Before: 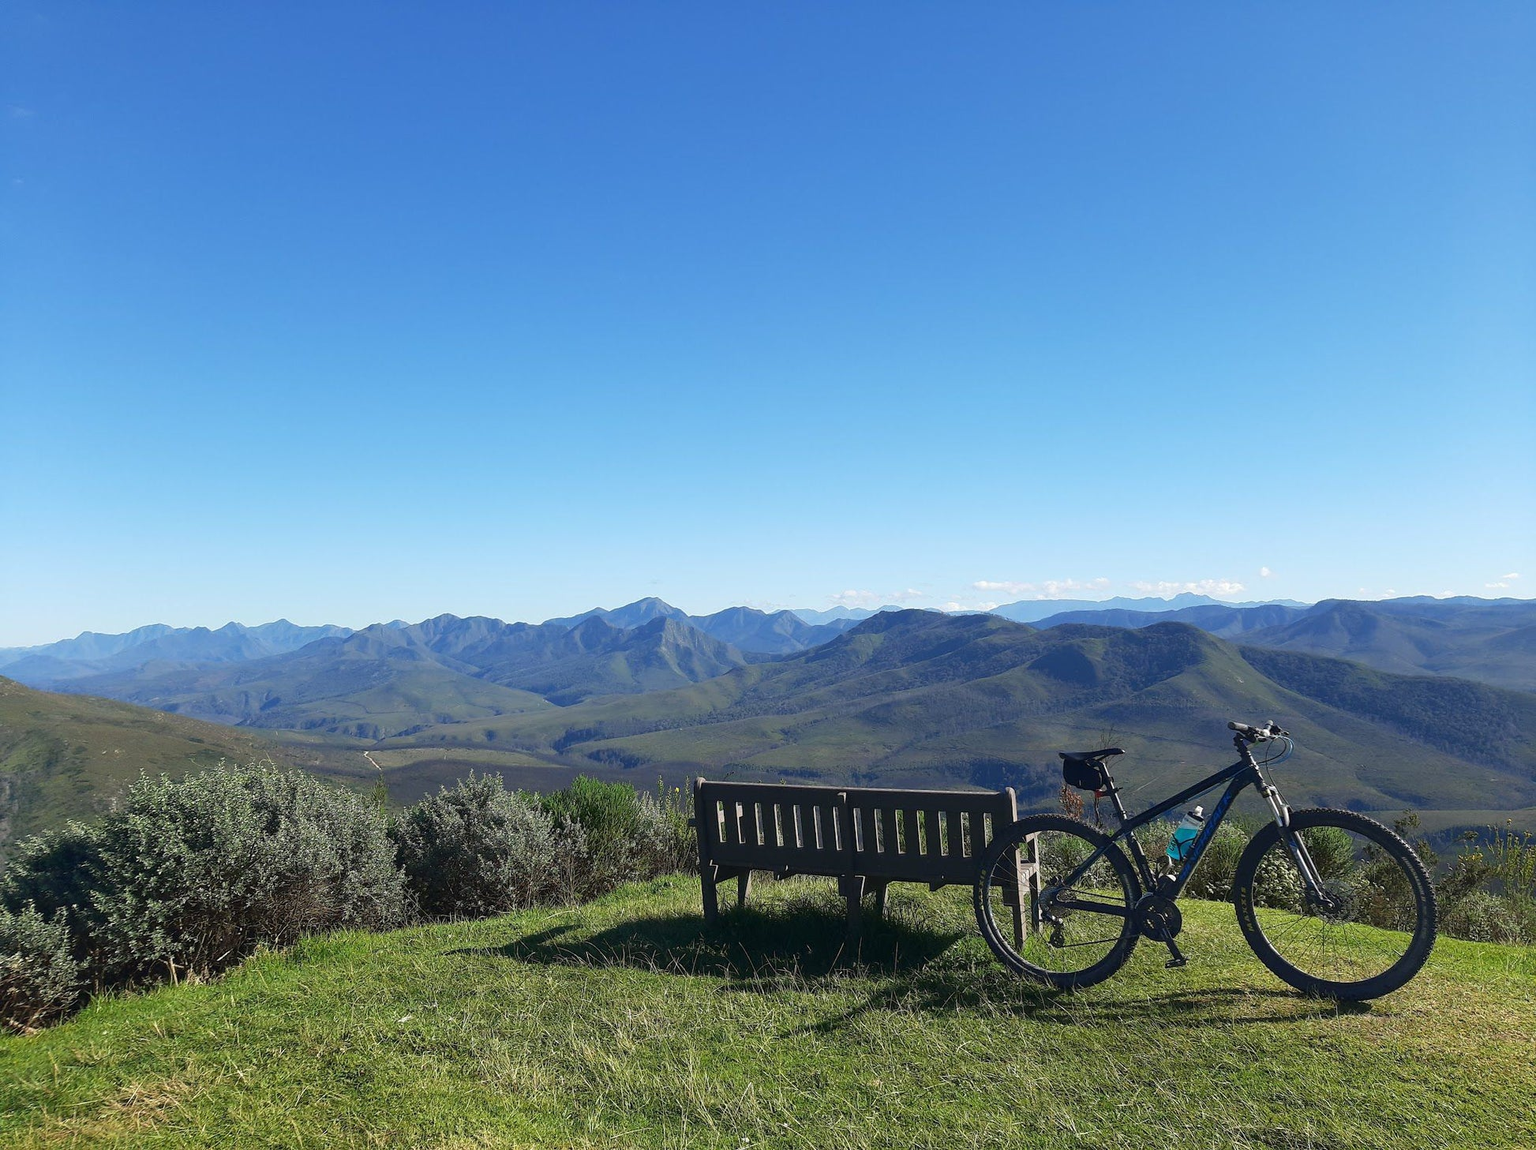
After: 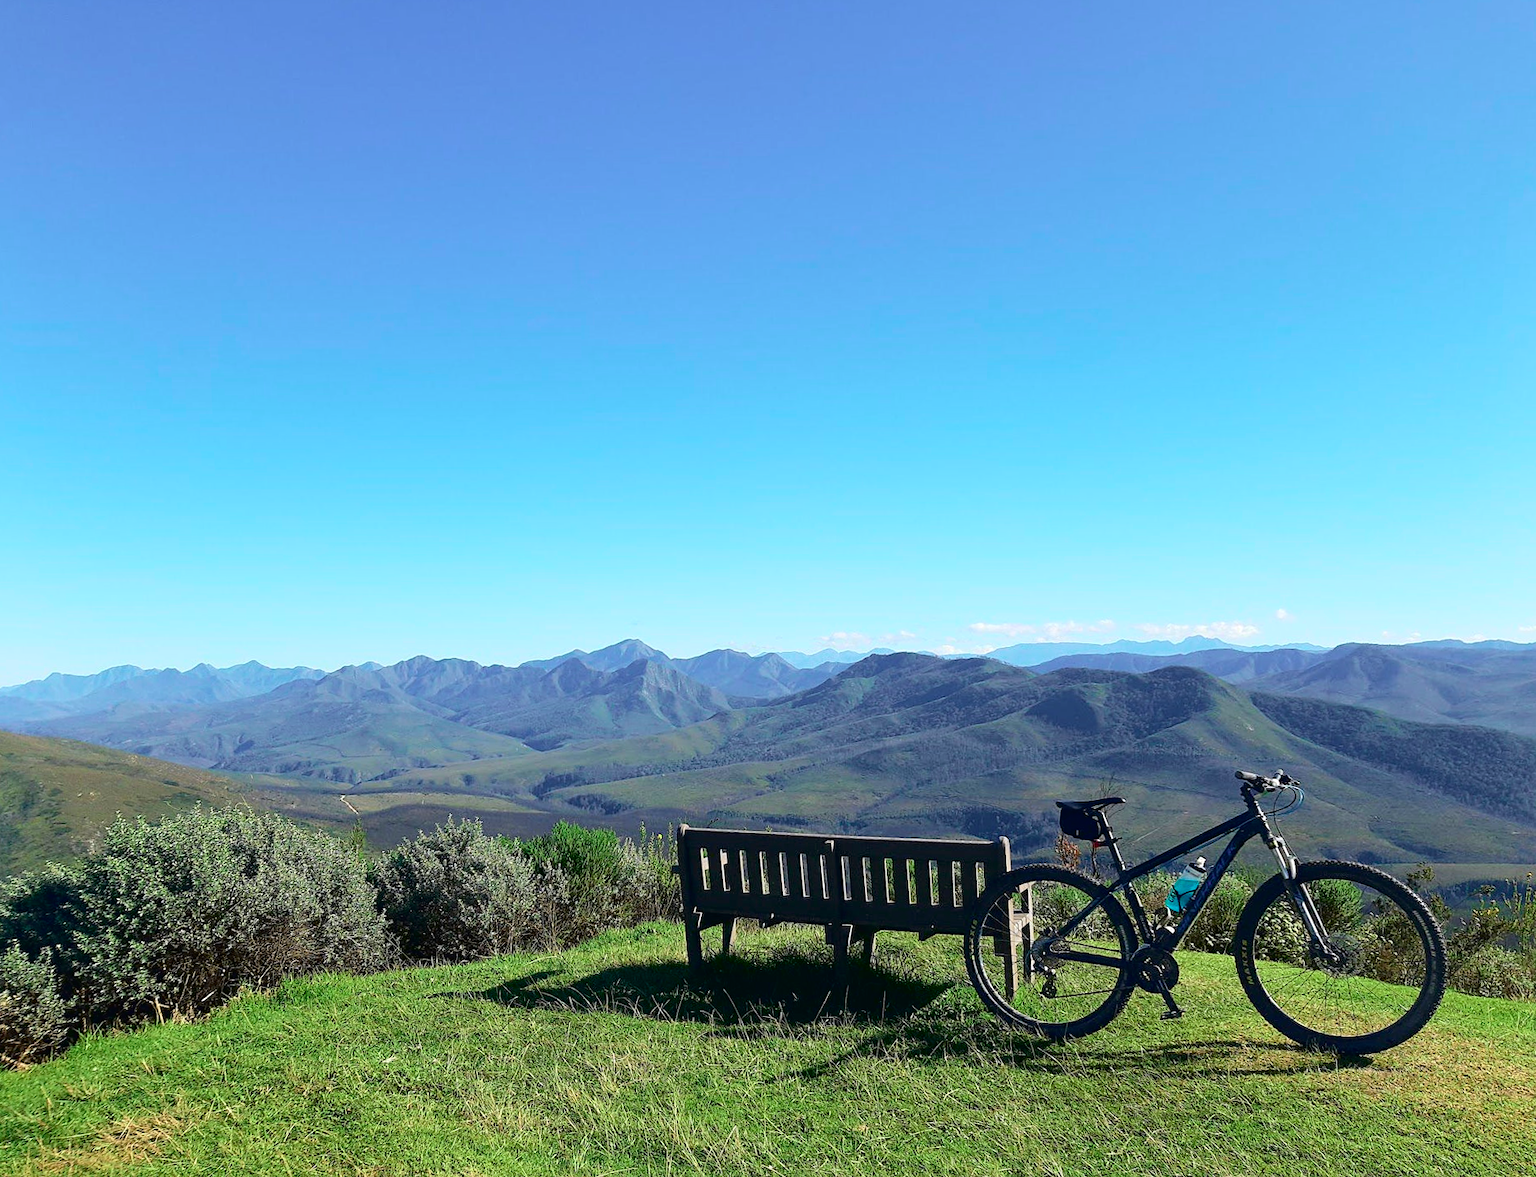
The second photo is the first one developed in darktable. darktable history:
rotate and perspective: rotation 0.074°, lens shift (vertical) 0.096, lens shift (horizontal) -0.041, crop left 0.043, crop right 0.952, crop top 0.024, crop bottom 0.979
sharpen: amount 0.2
tone curve: curves: ch0 [(0, 0.013) (0.054, 0.018) (0.205, 0.197) (0.289, 0.309) (0.382, 0.437) (0.475, 0.552) (0.666, 0.743) (0.791, 0.85) (1, 0.998)]; ch1 [(0, 0) (0.394, 0.338) (0.449, 0.404) (0.499, 0.498) (0.526, 0.528) (0.543, 0.564) (0.589, 0.633) (0.66, 0.687) (0.783, 0.804) (1, 1)]; ch2 [(0, 0) (0.304, 0.31) (0.403, 0.399) (0.441, 0.421) (0.474, 0.466) (0.498, 0.496) (0.524, 0.538) (0.555, 0.584) (0.633, 0.665) (0.7, 0.711) (1, 1)], color space Lab, independent channels, preserve colors none
